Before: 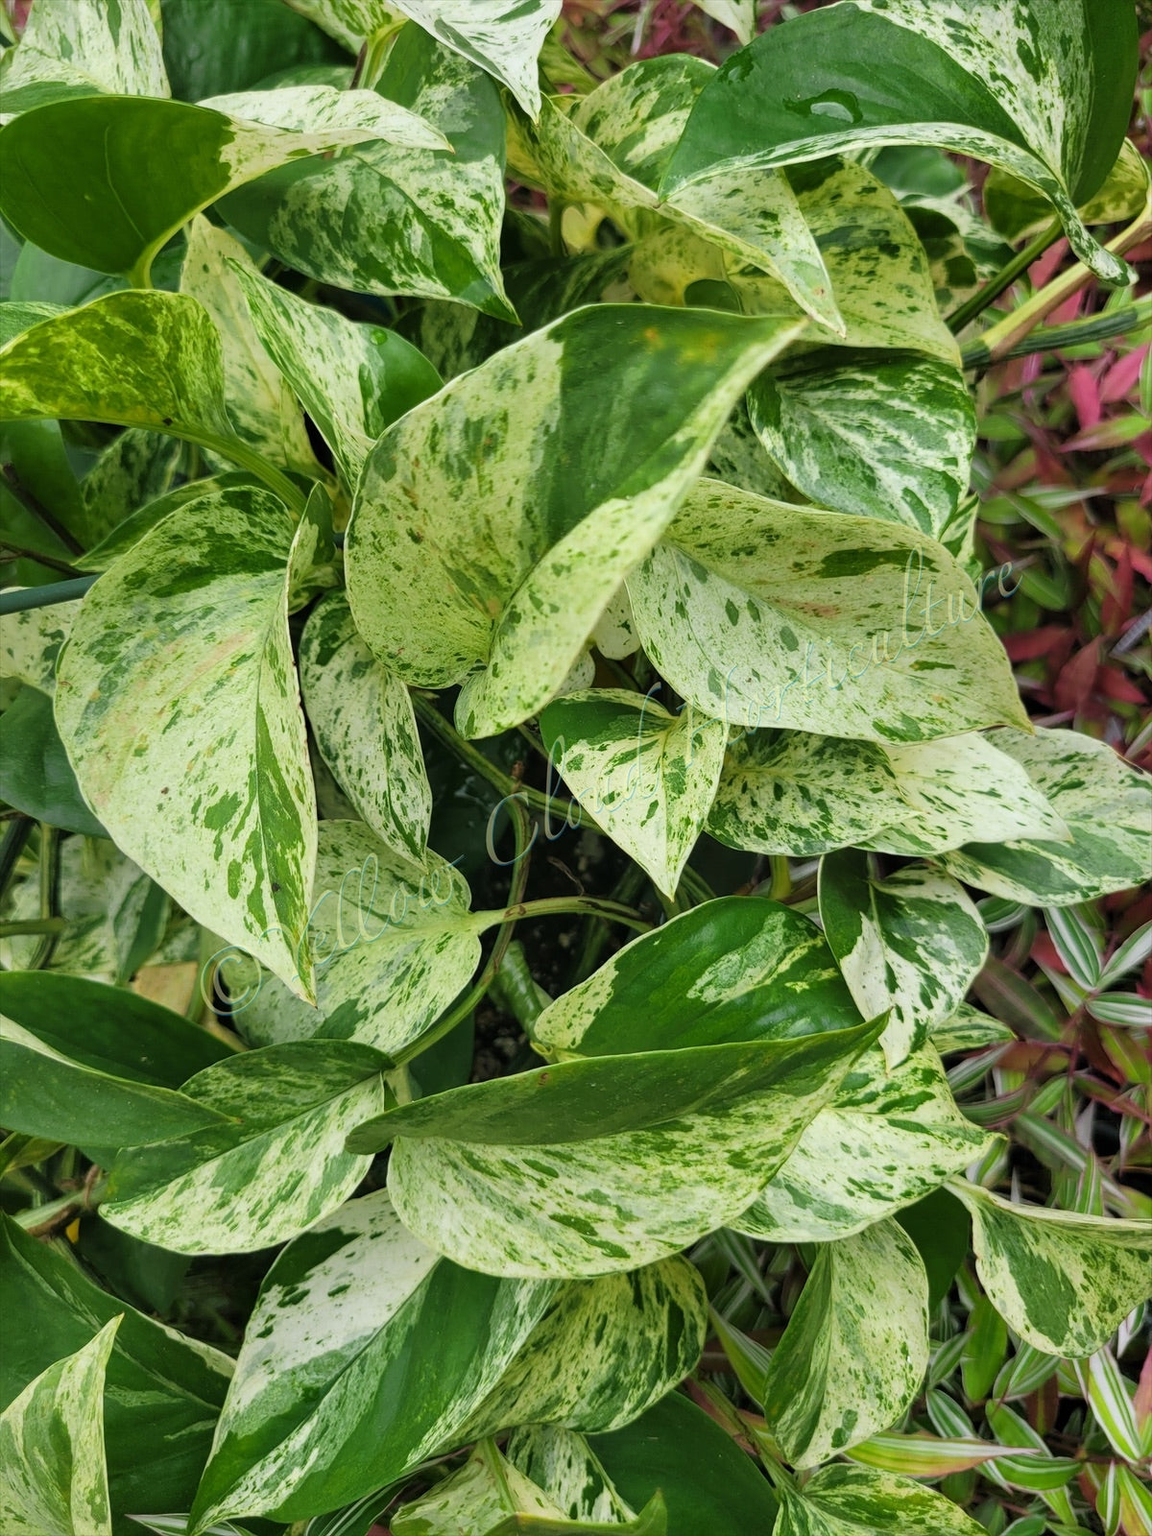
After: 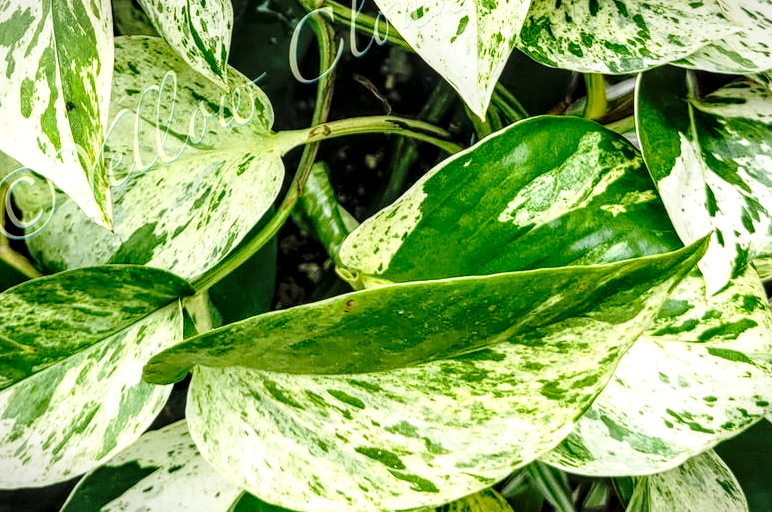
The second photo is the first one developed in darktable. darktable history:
base curve: curves: ch0 [(0, 0) (0.032, 0.037) (0.105, 0.228) (0.435, 0.76) (0.856, 0.983) (1, 1)], preserve colors none
local contrast: highlights 60%, shadows 60%, detail 160%
vignetting: fall-off start 100%, brightness -0.282, width/height ratio 1.31
crop: left 18.091%, top 51.13%, right 17.525%, bottom 16.85%
exposure: black level correction -0.003, exposure 0.04 EV, compensate highlight preservation false
